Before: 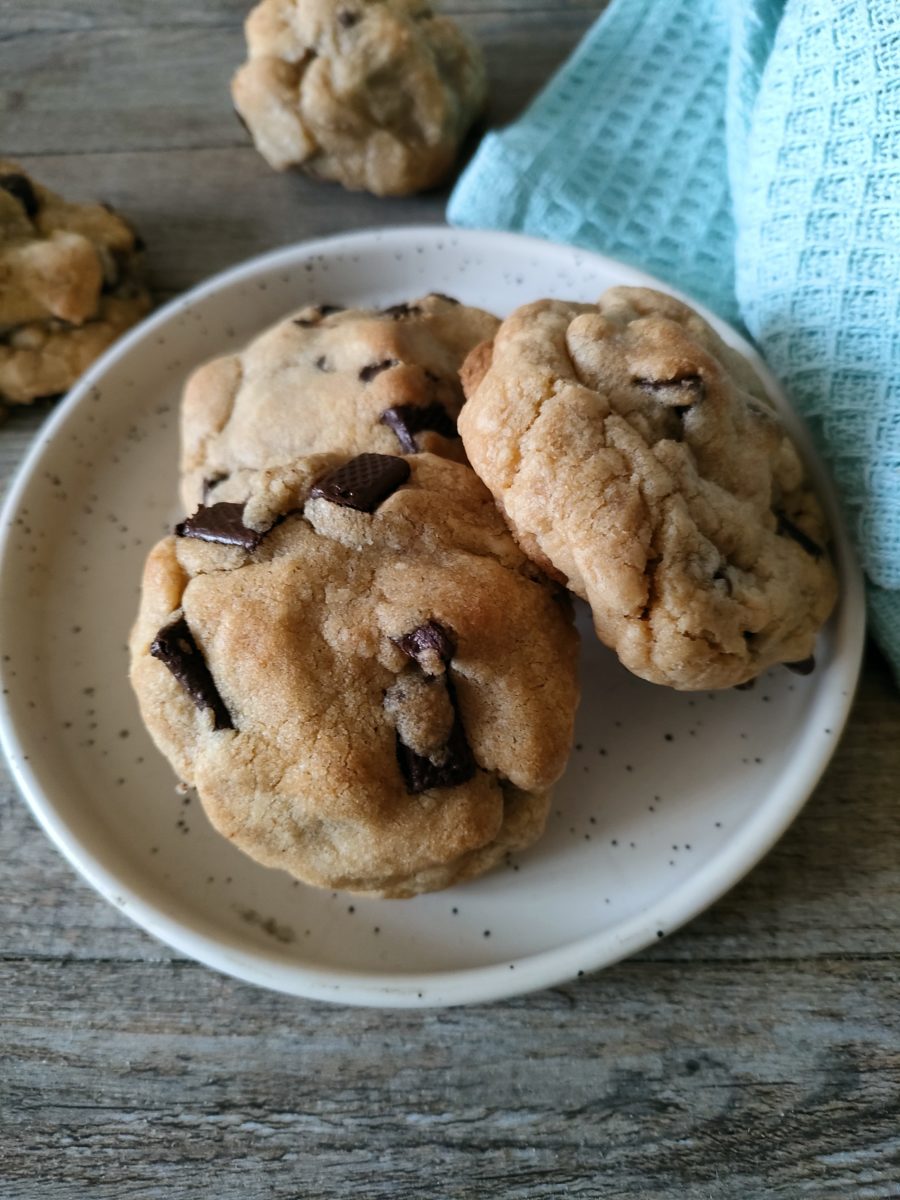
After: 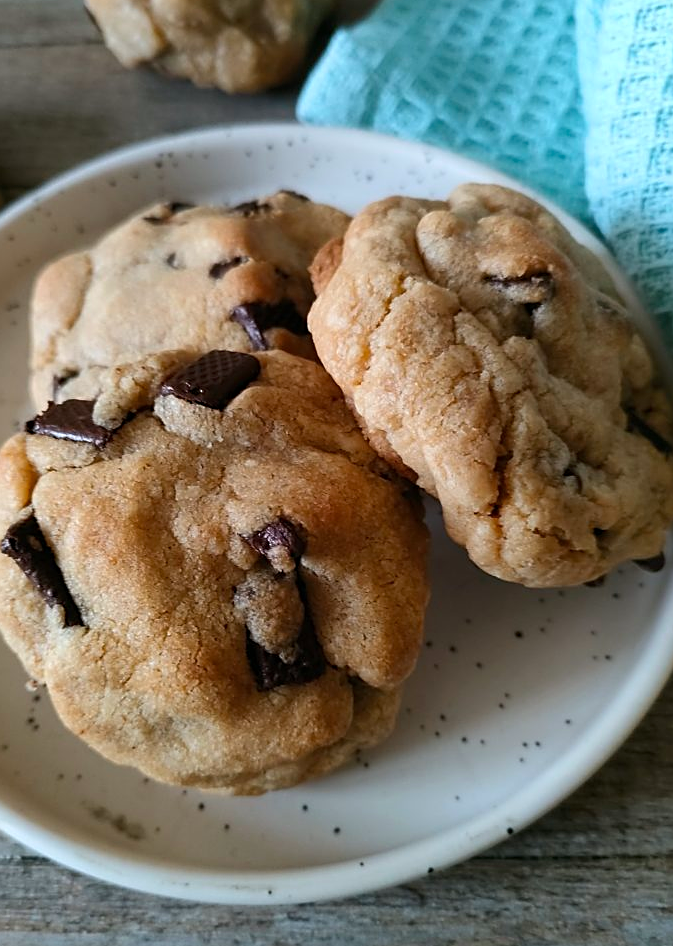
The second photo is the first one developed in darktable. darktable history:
crop: left 16.768%, top 8.653%, right 8.362%, bottom 12.485%
sharpen: on, module defaults
white balance: red 0.986, blue 1.01
